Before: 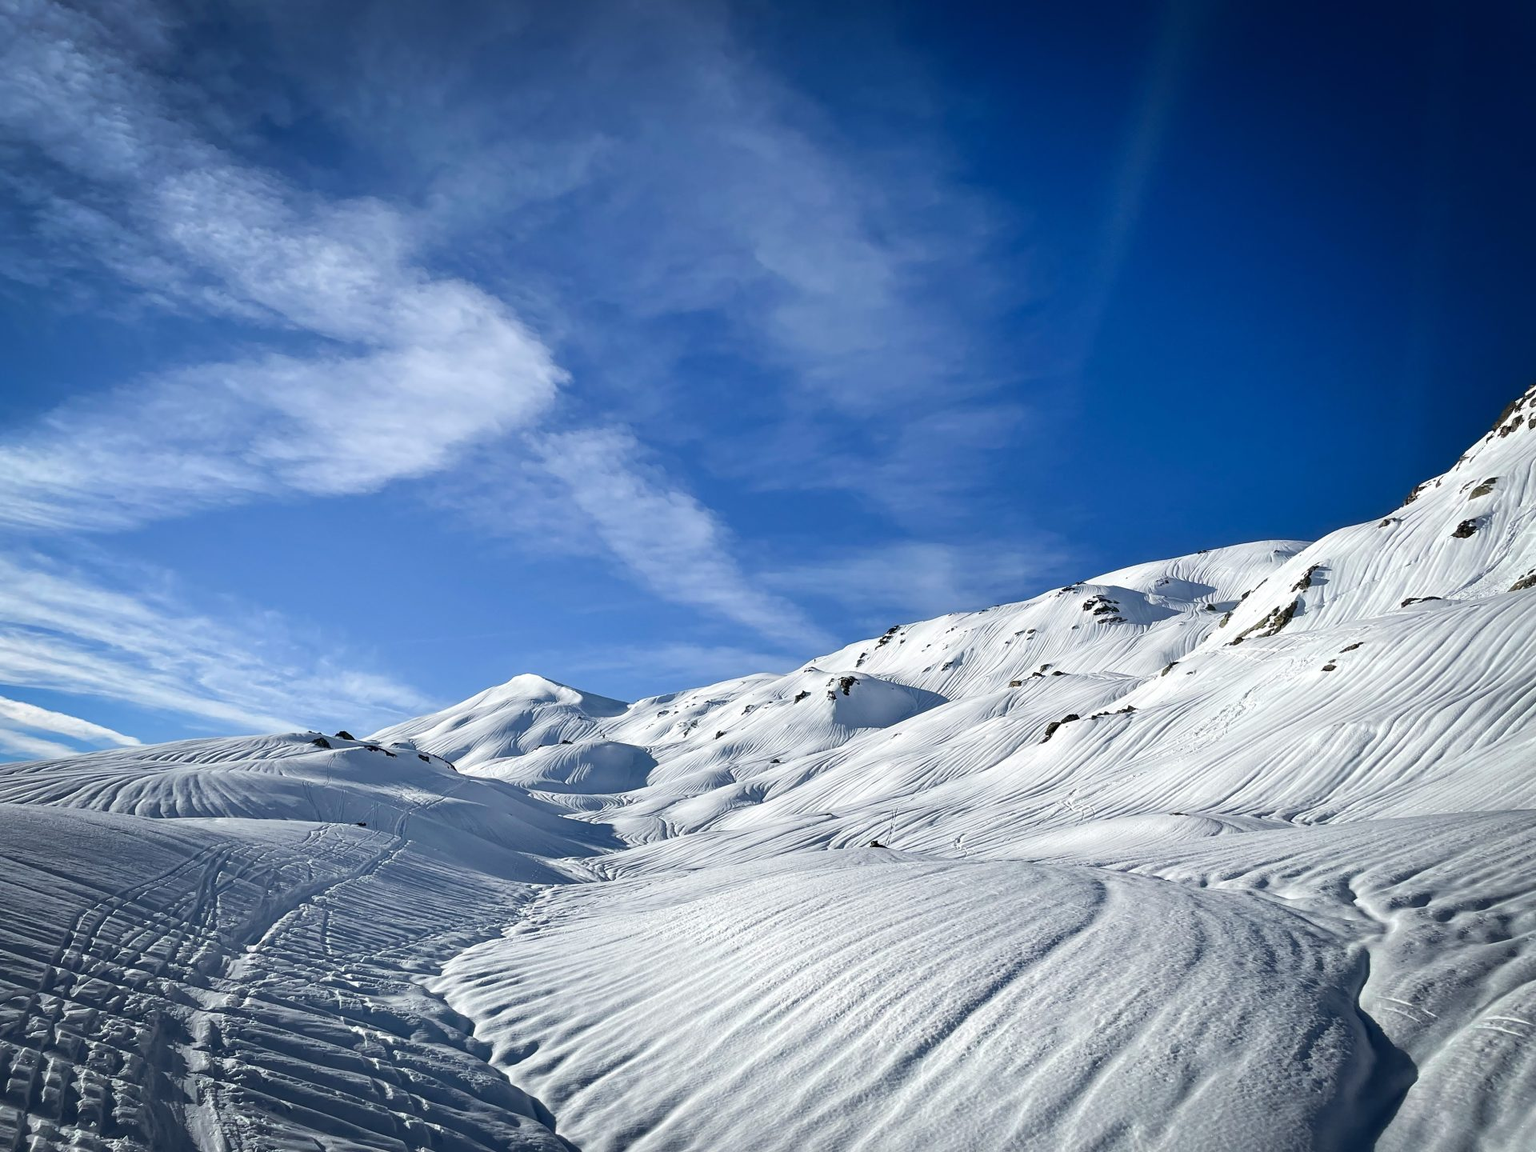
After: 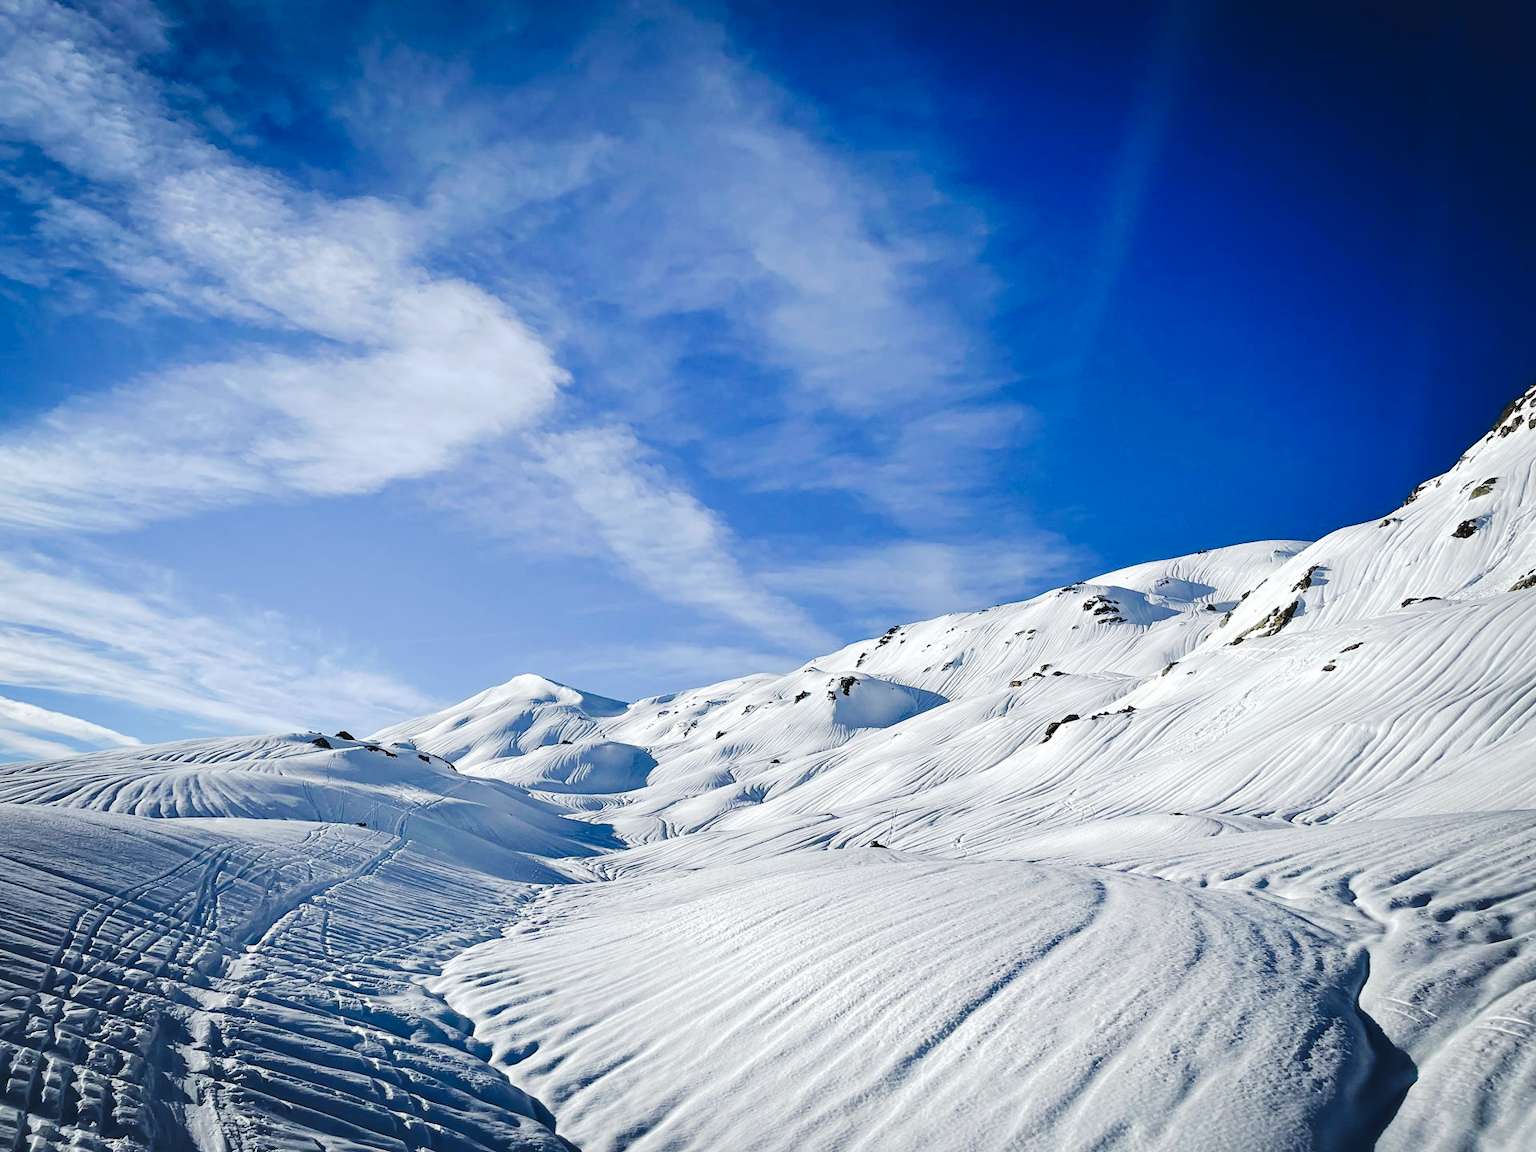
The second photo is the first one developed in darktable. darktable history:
tone curve: curves: ch0 [(0, 0) (0.003, 0.054) (0.011, 0.057) (0.025, 0.056) (0.044, 0.062) (0.069, 0.071) (0.1, 0.088) (0.136, 0.111) (0.177, 0.146) (0.224, 0.19) (0.277, 0.261) (0.335, 0.363) (0.399, 0.458) (0.468, 0.562) (0.543, 0.653) (0.623, 0.725) (0.709, 0.801) (0.801, 0.853) (0.898, 0.915) (1, 1)], preserve colors none
